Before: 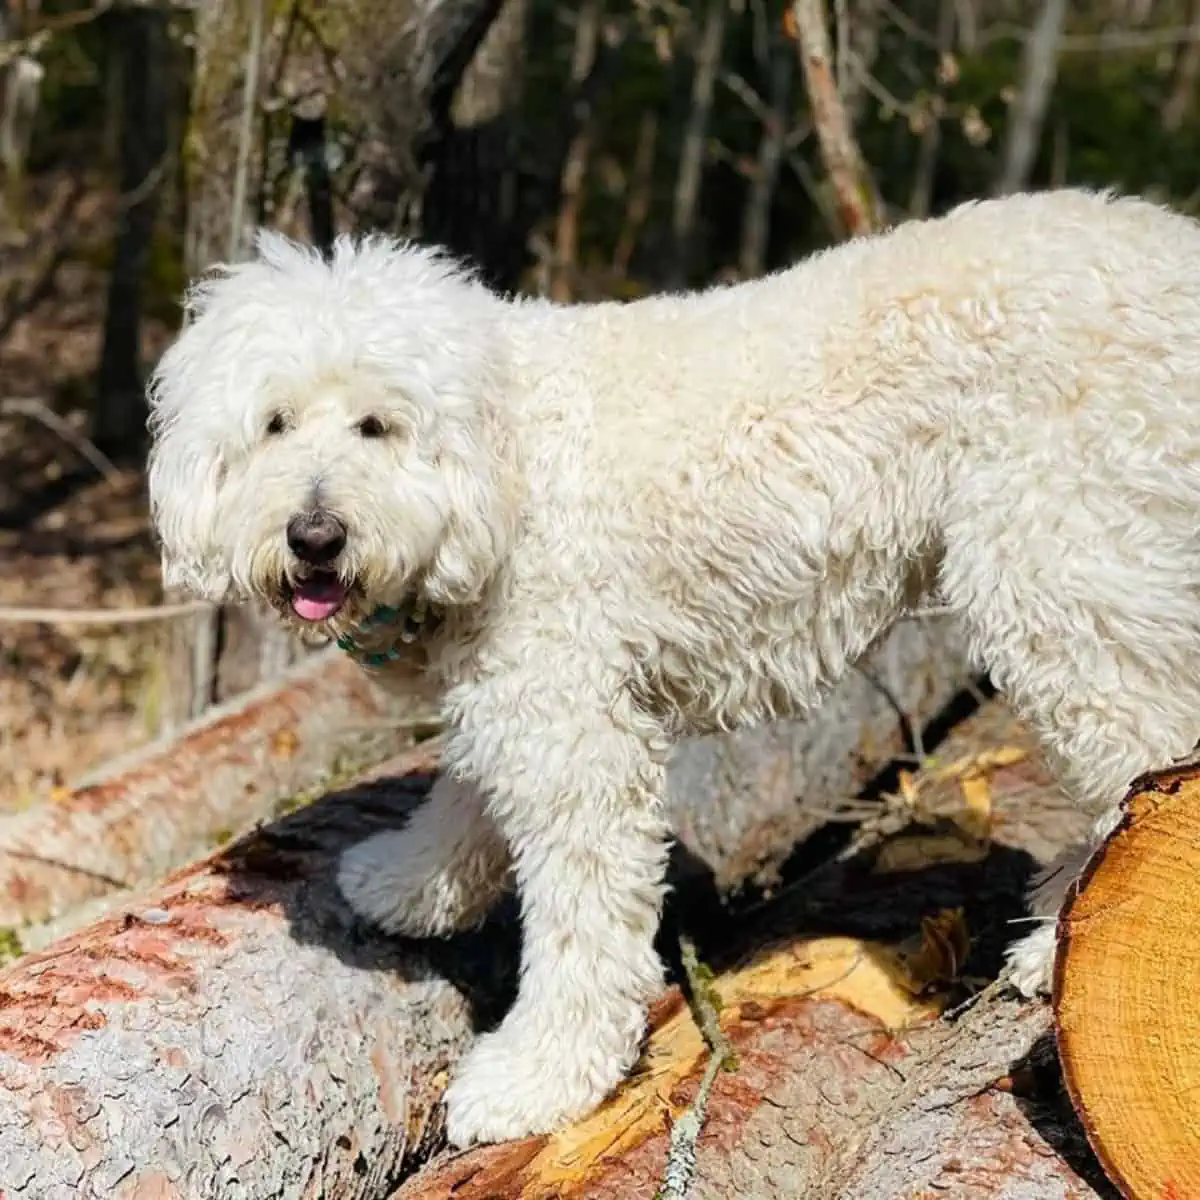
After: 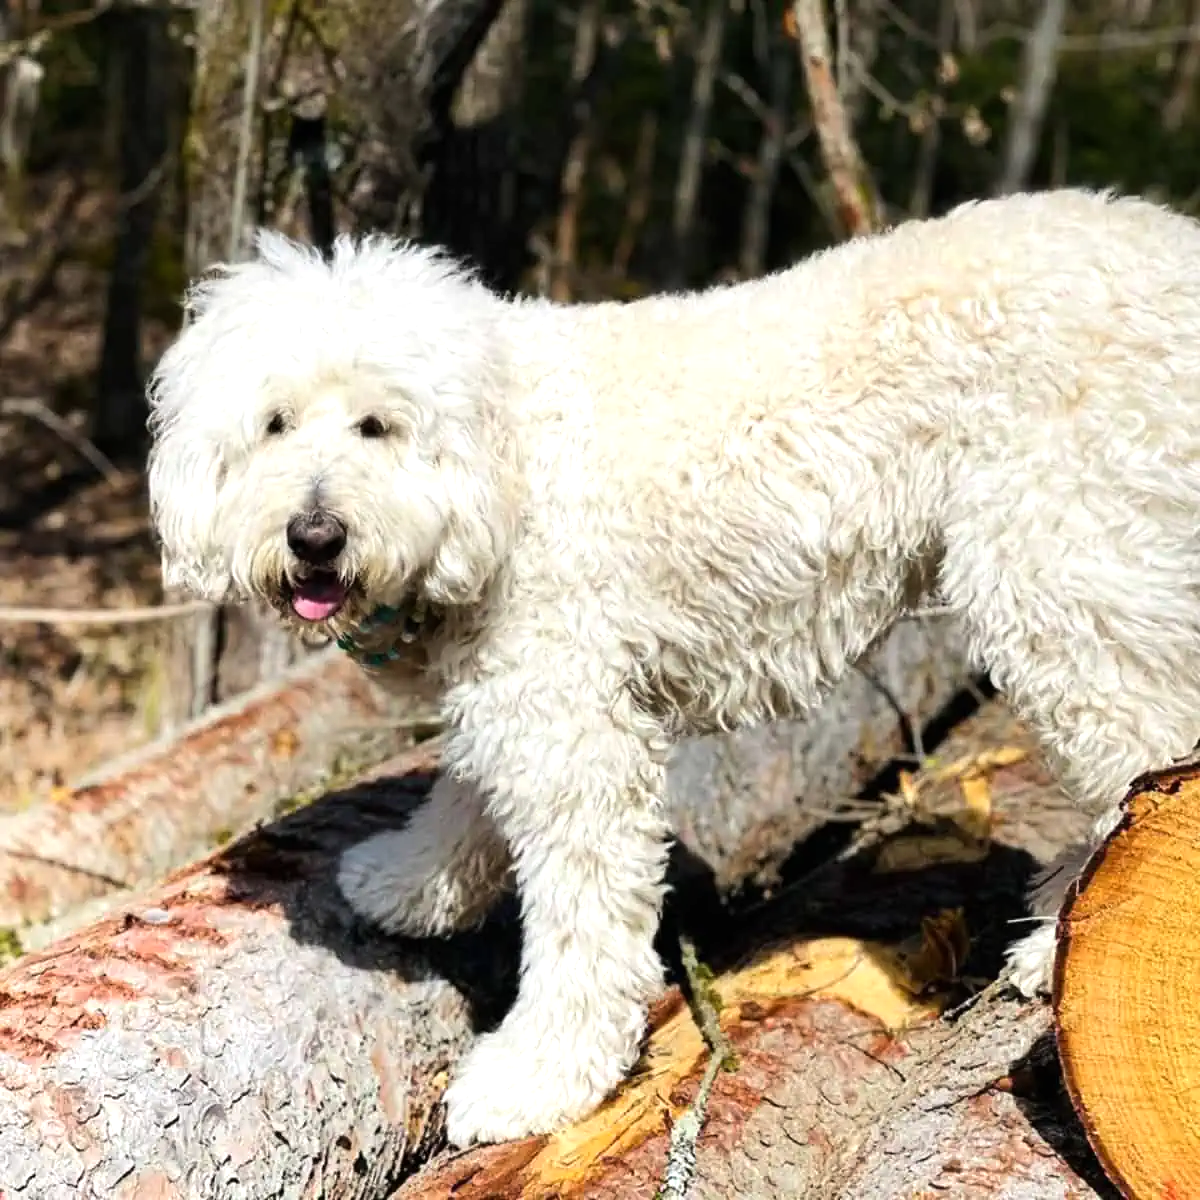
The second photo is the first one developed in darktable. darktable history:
tone equalizer: -8 EV -0.417 EV, -7 EV -0.389 EV, -6 EV -0.333 EV, -5 EV -0.222 EV, -3 EV 0.222 EV, -2 EV 0.333 EV, -1 EV 0.389 EV, +0 EV 0.417 EV, edges refinement/feathering 500, mask exposure compensation -1.57 EV, preserve details no
rotate and perspective: crop left 0, crop top 0
